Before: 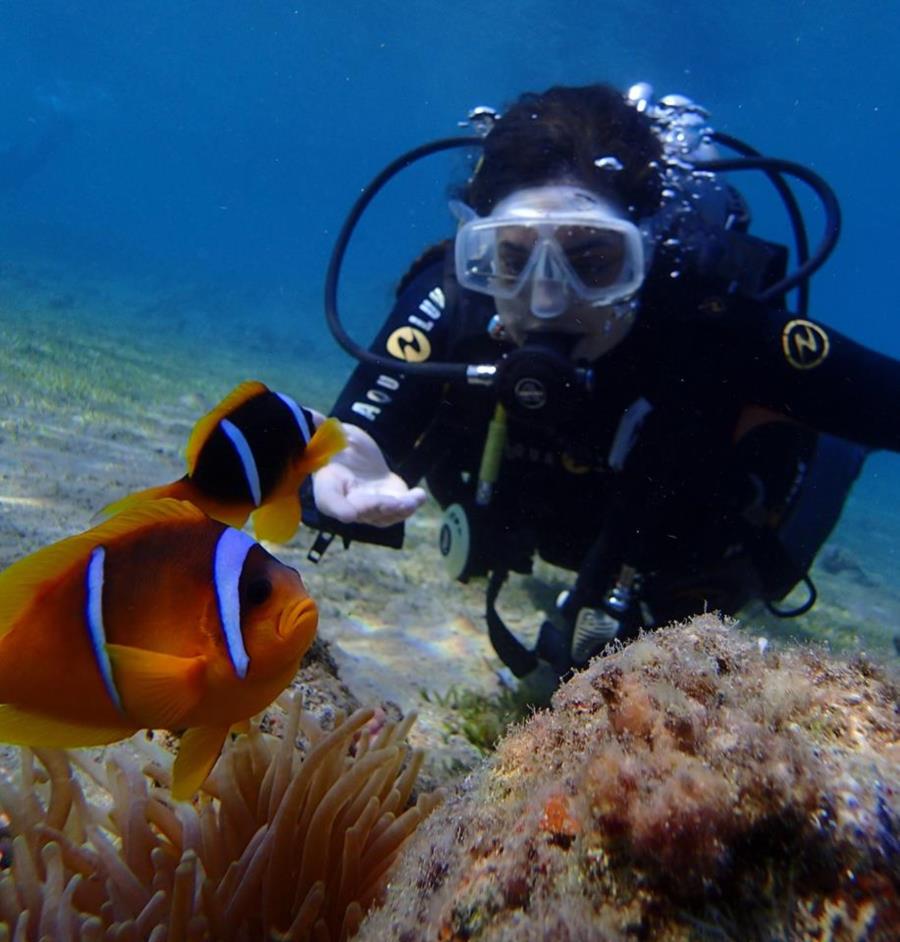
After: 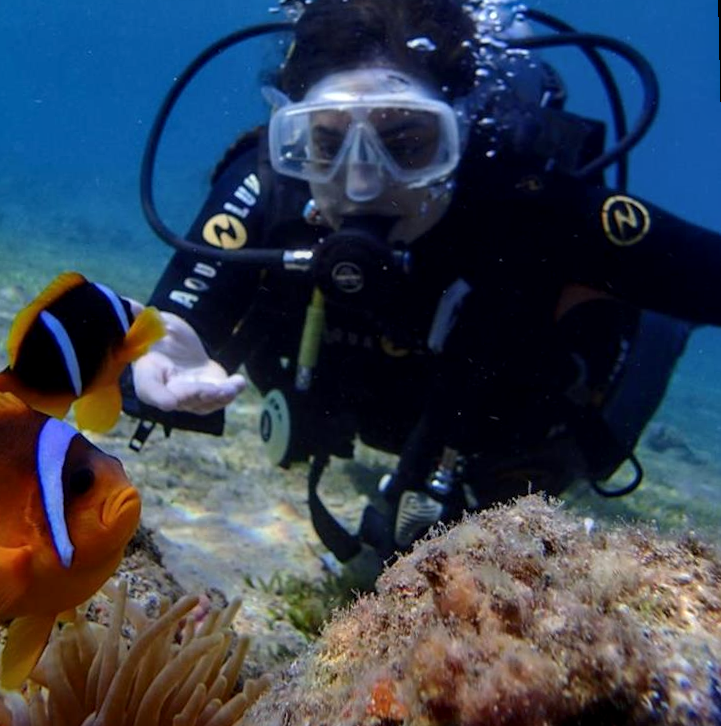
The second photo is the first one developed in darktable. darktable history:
local contrast: on, module defaults
crop: left 19.159%, top 9.58%, bottom 9.58%
rotate and perspective: rotation -1.32°, lens shift (horizontal) -0.031, crop left 0.015, crop right 0.985, crop top 0.047, crop bottom 0.982
